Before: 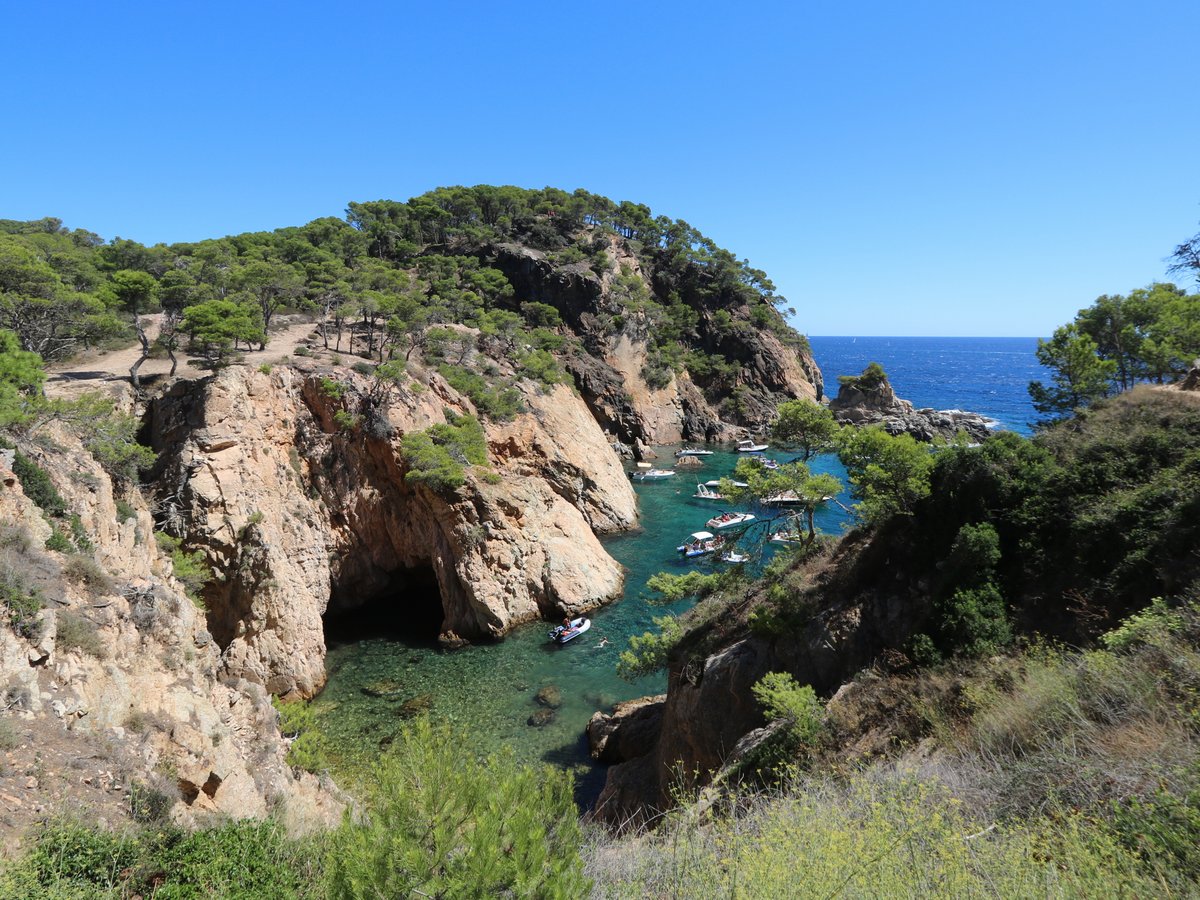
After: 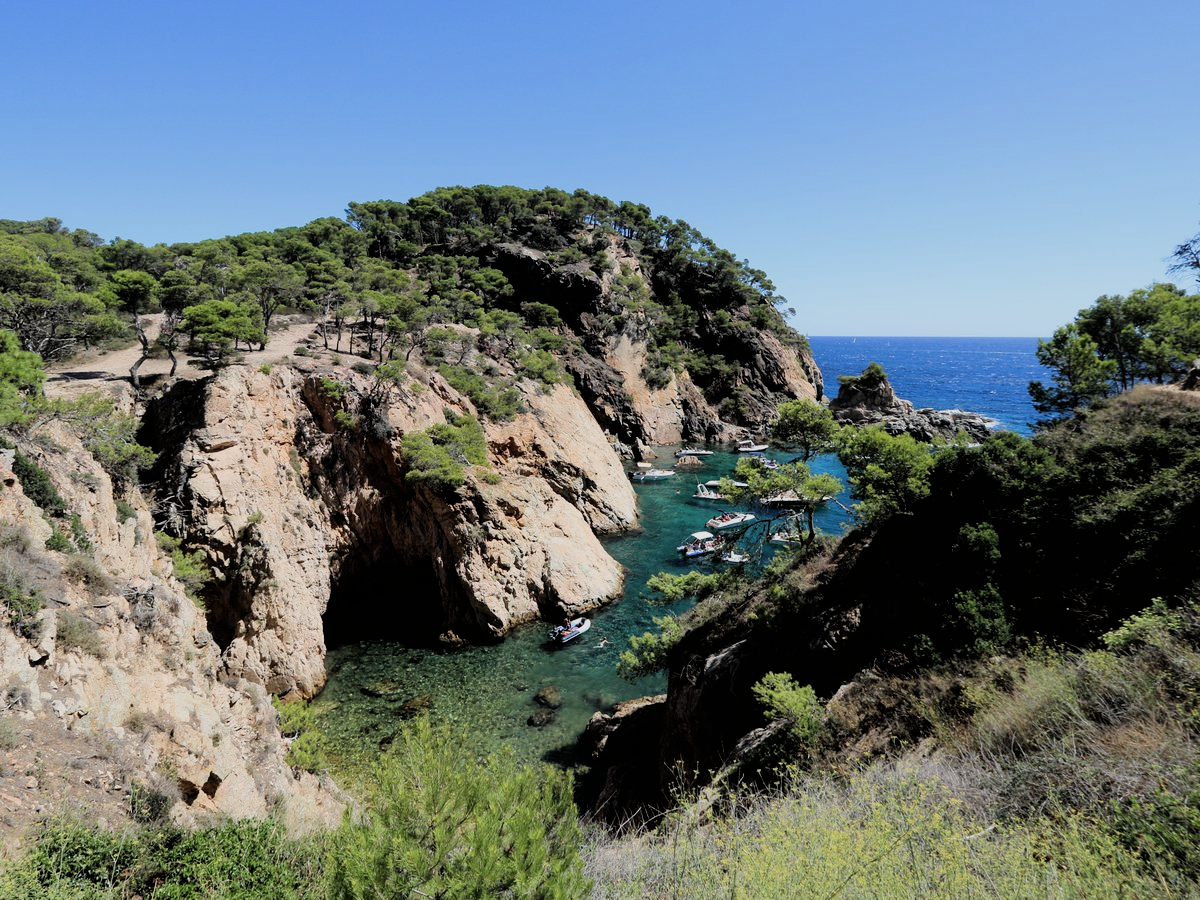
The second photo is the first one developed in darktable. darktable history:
filmic rgb: black relative exposure -5 EV, hardness 2.88, contrast 1.3, highlights saturation mix -30%
color correction: highlights a* -0.137, highlights b* 0.137
